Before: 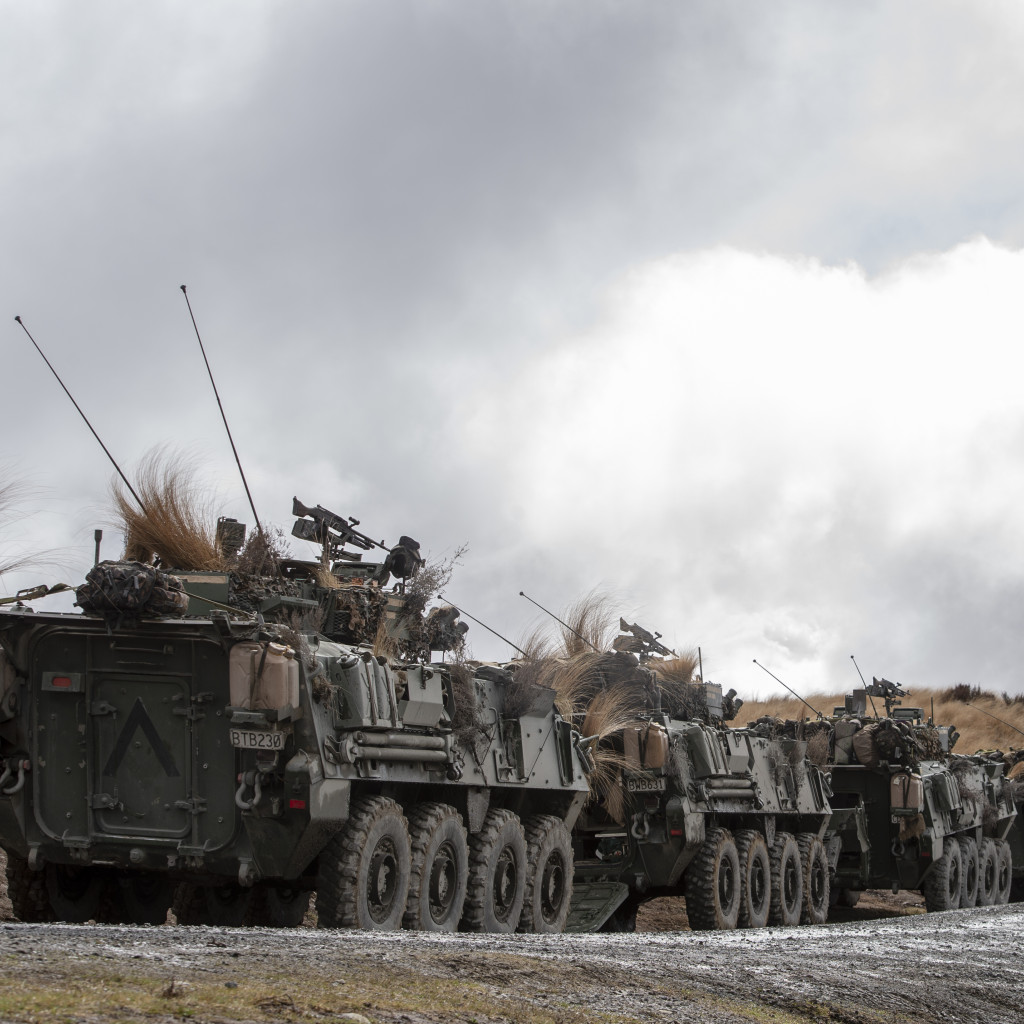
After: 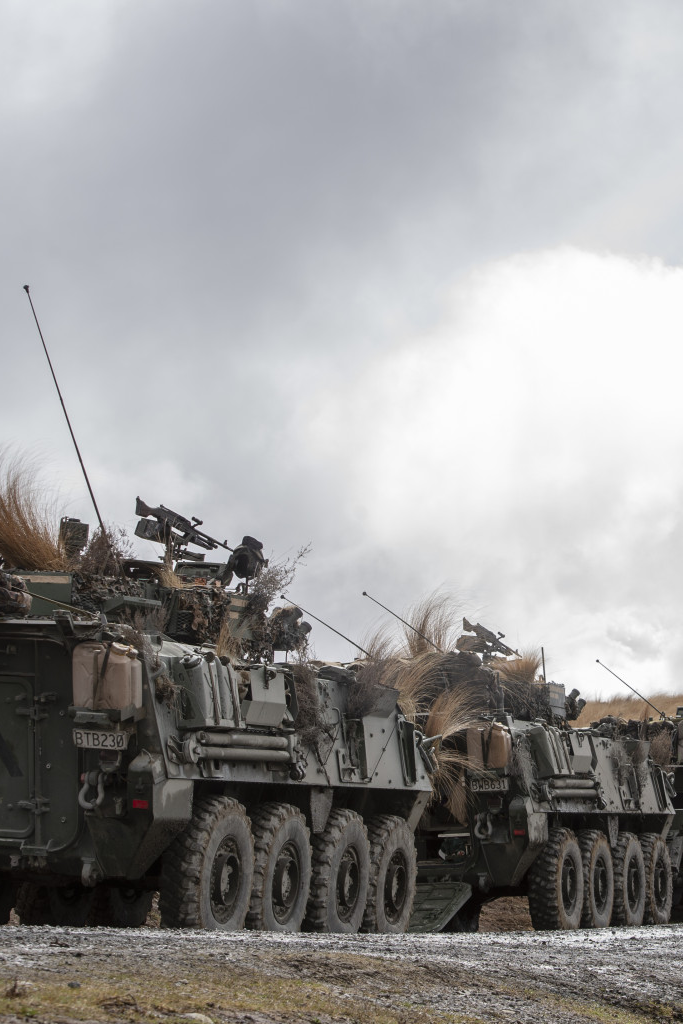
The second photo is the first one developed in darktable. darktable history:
crop: left 15.371%, right 17.897%
